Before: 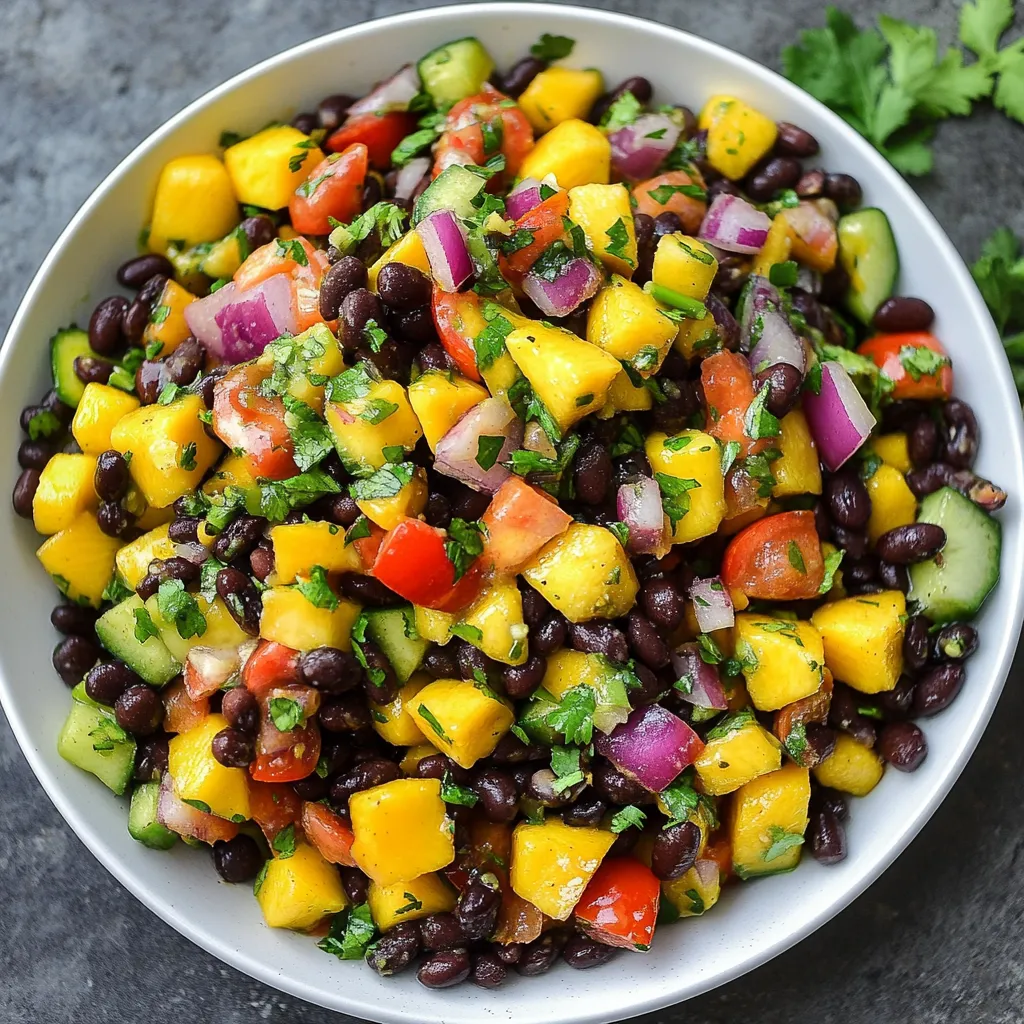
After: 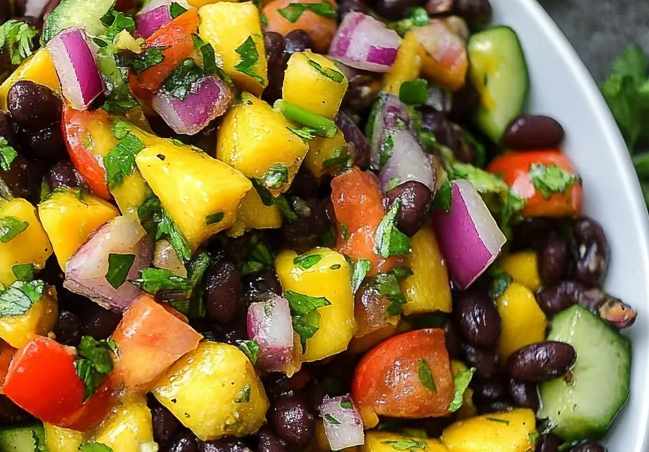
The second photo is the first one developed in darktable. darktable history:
crop: left 36.226%, top 17.805%, right 0.376%, bottom 38.036%
